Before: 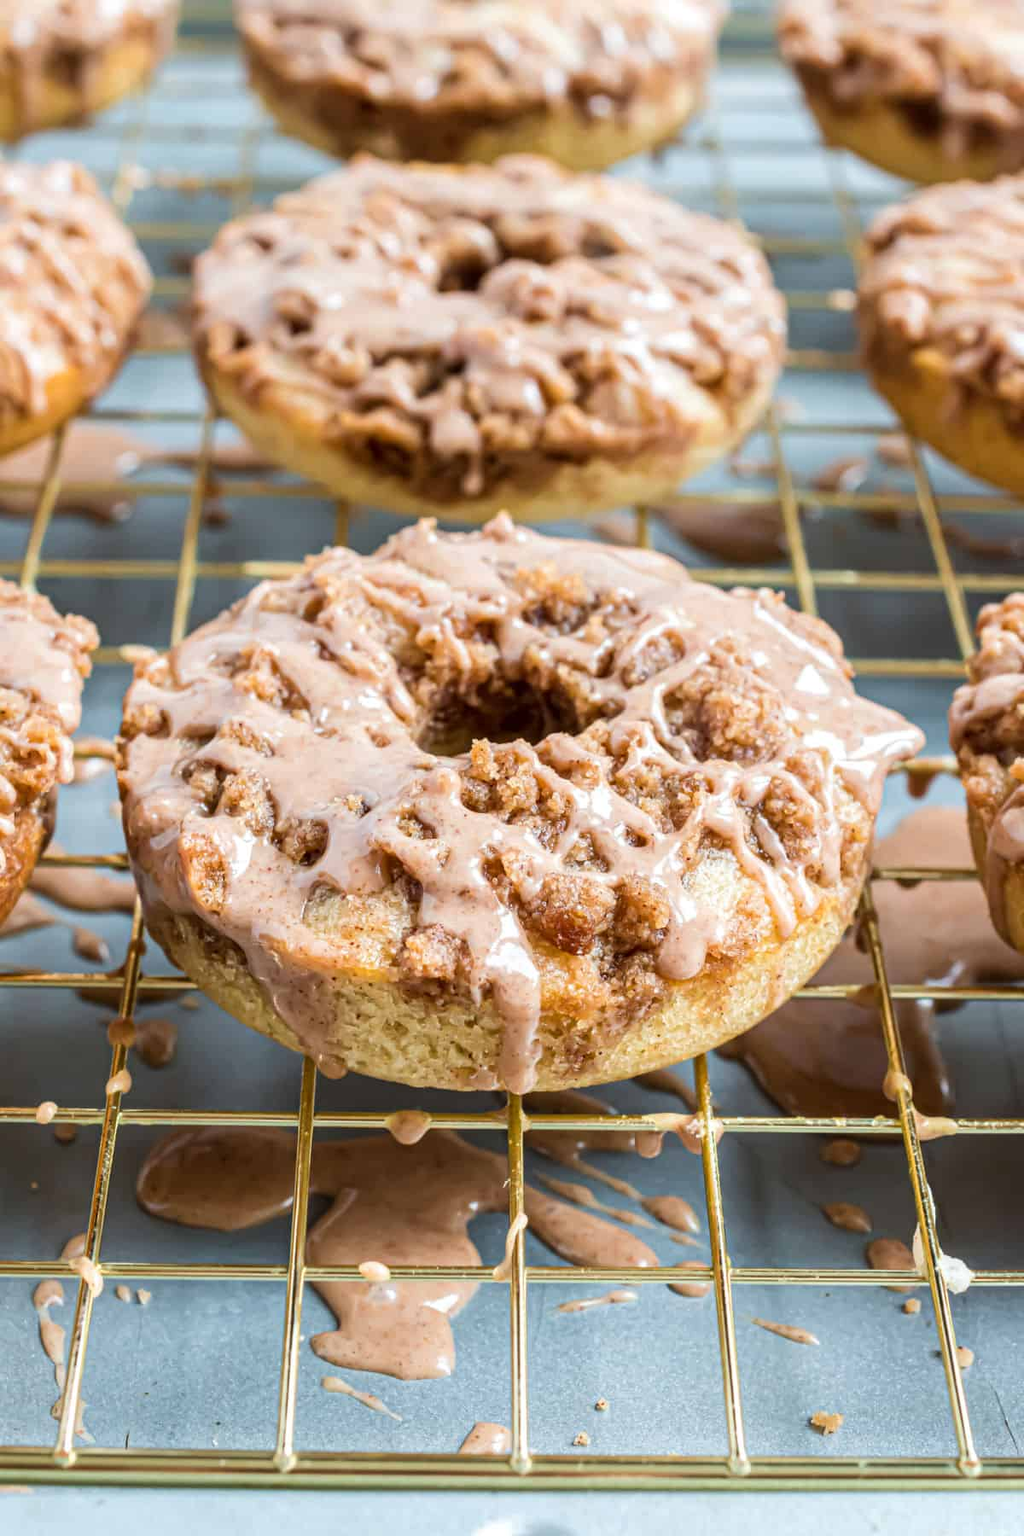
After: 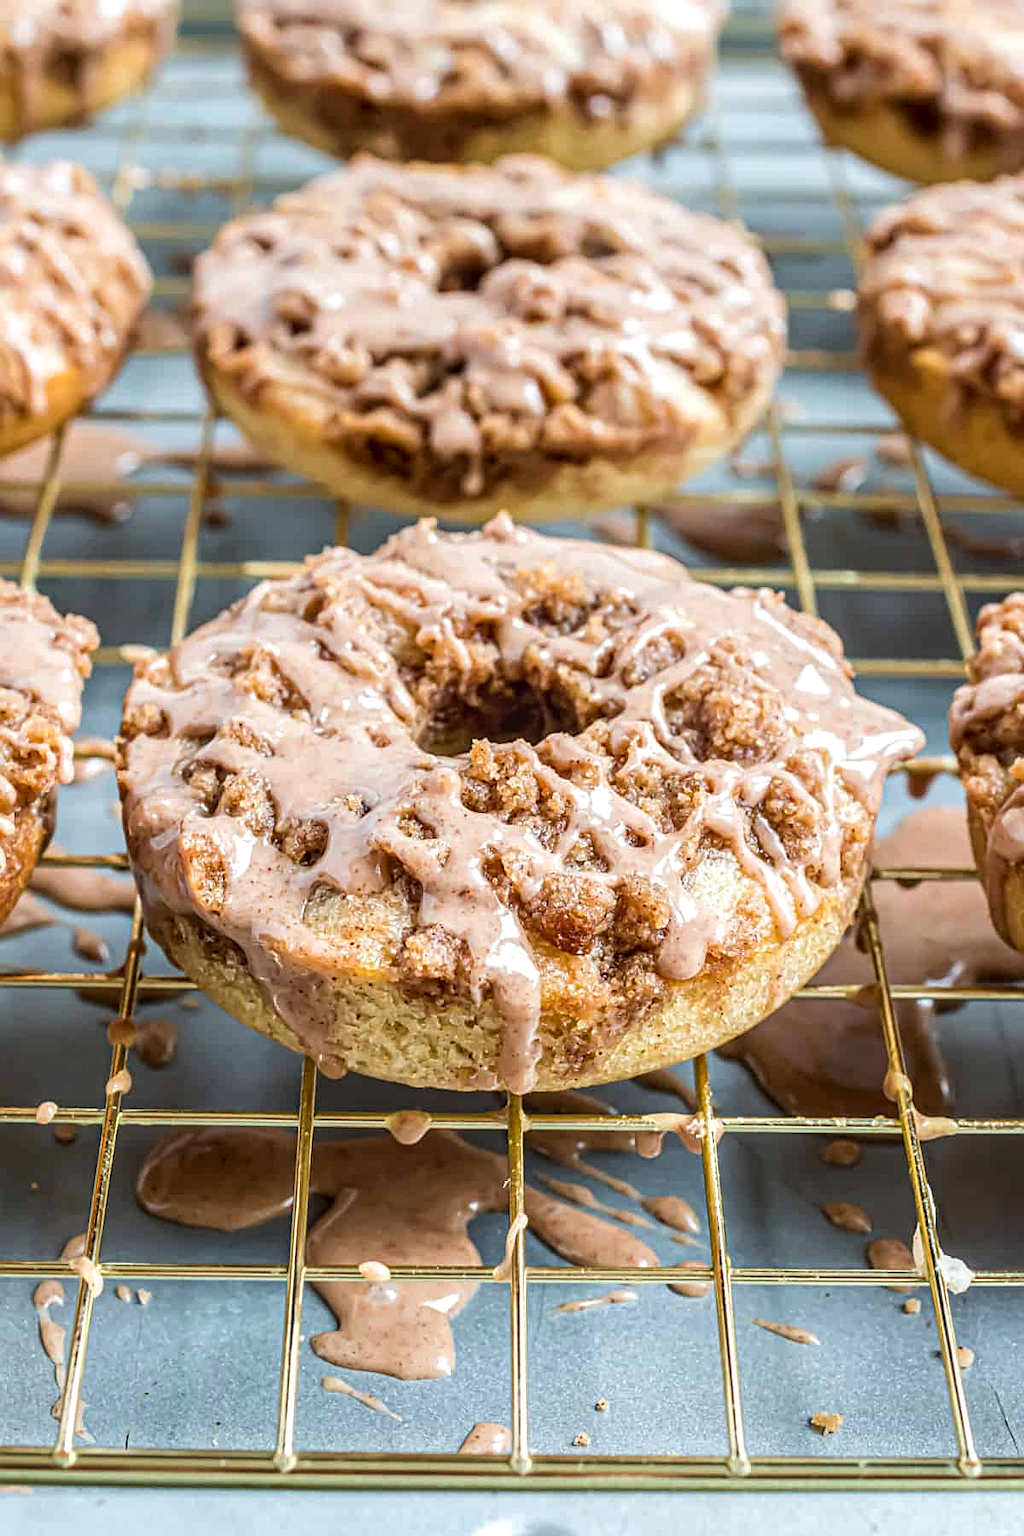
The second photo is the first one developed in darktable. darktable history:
sharpen: amount 0.495
local contrast: on, module defaults
